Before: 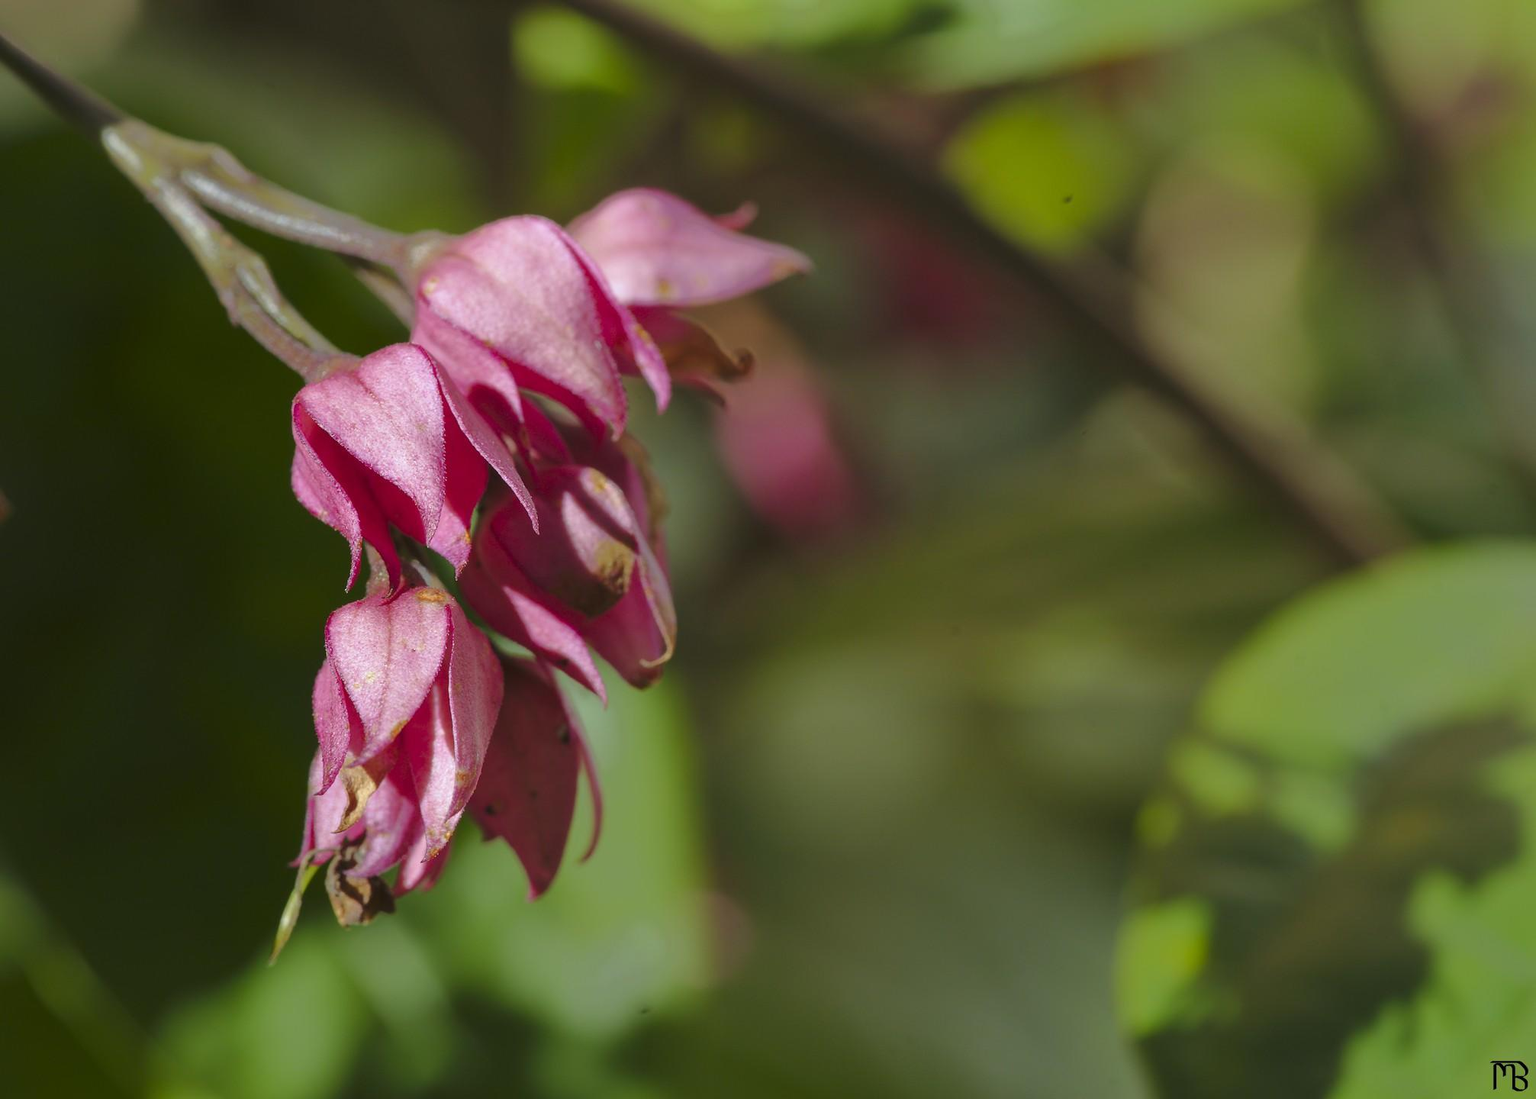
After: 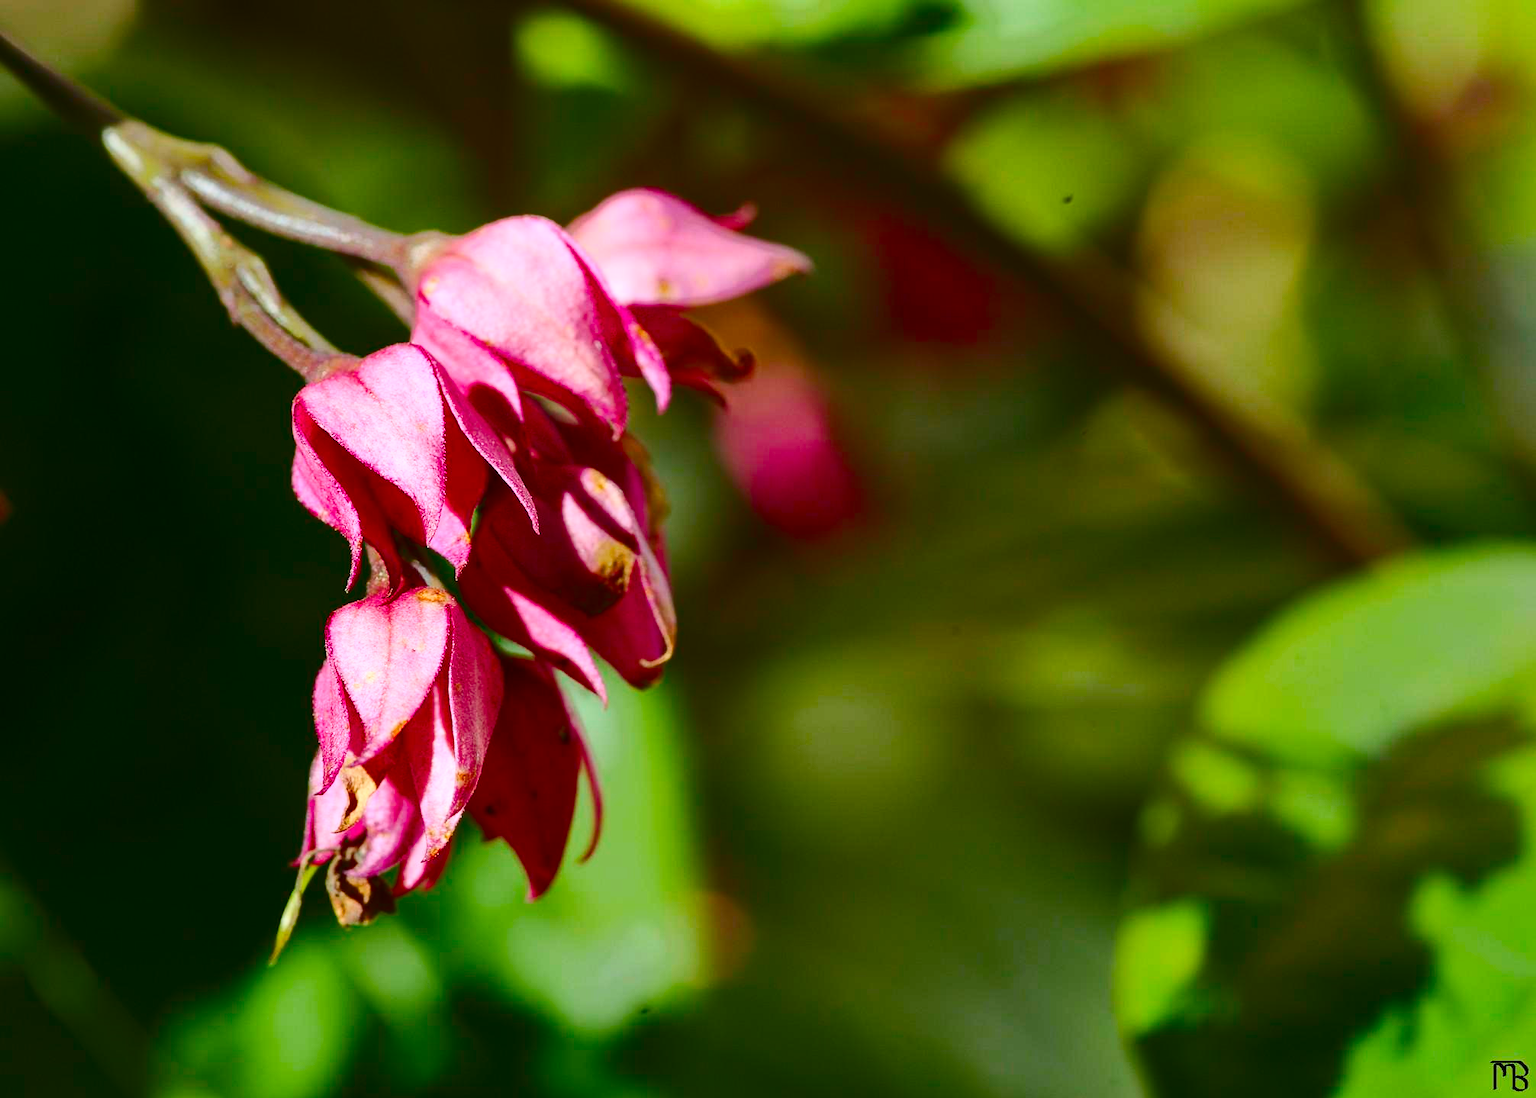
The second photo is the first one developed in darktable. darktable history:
contrast brightness saturation: contrast 0.4, brightness 0.1, saturation 0.21
color balance rgb: perceptual saturation grading › global saturation 20%, perceptual saturation grading › highlights -25%, perceptual saturation grading › shadows 50%
